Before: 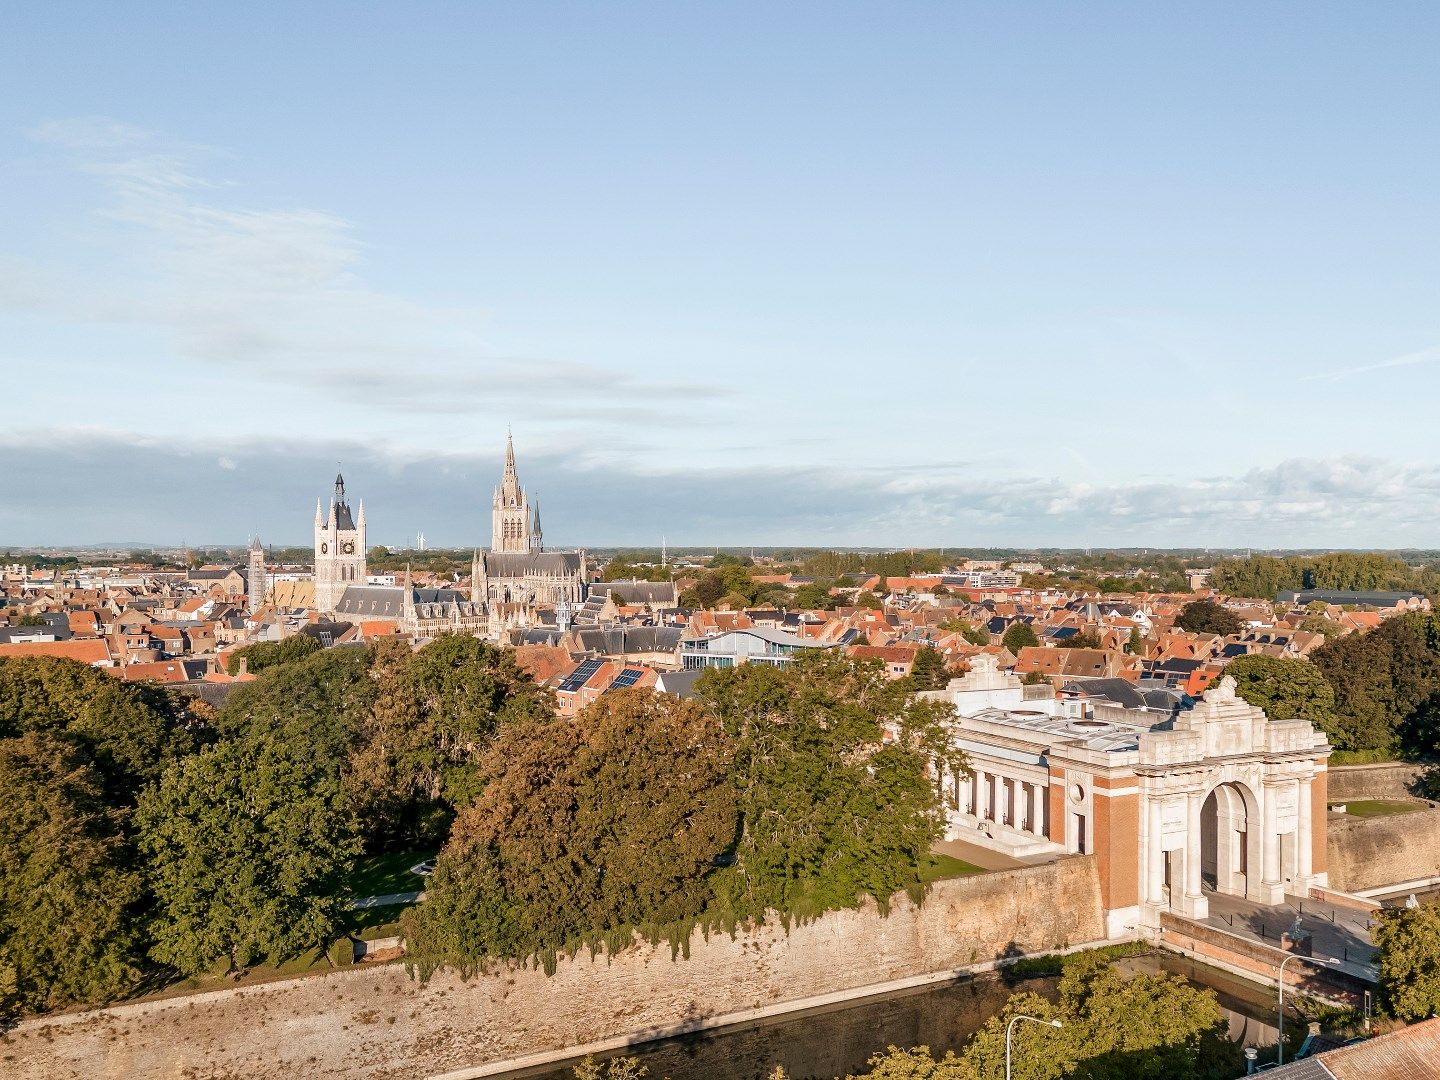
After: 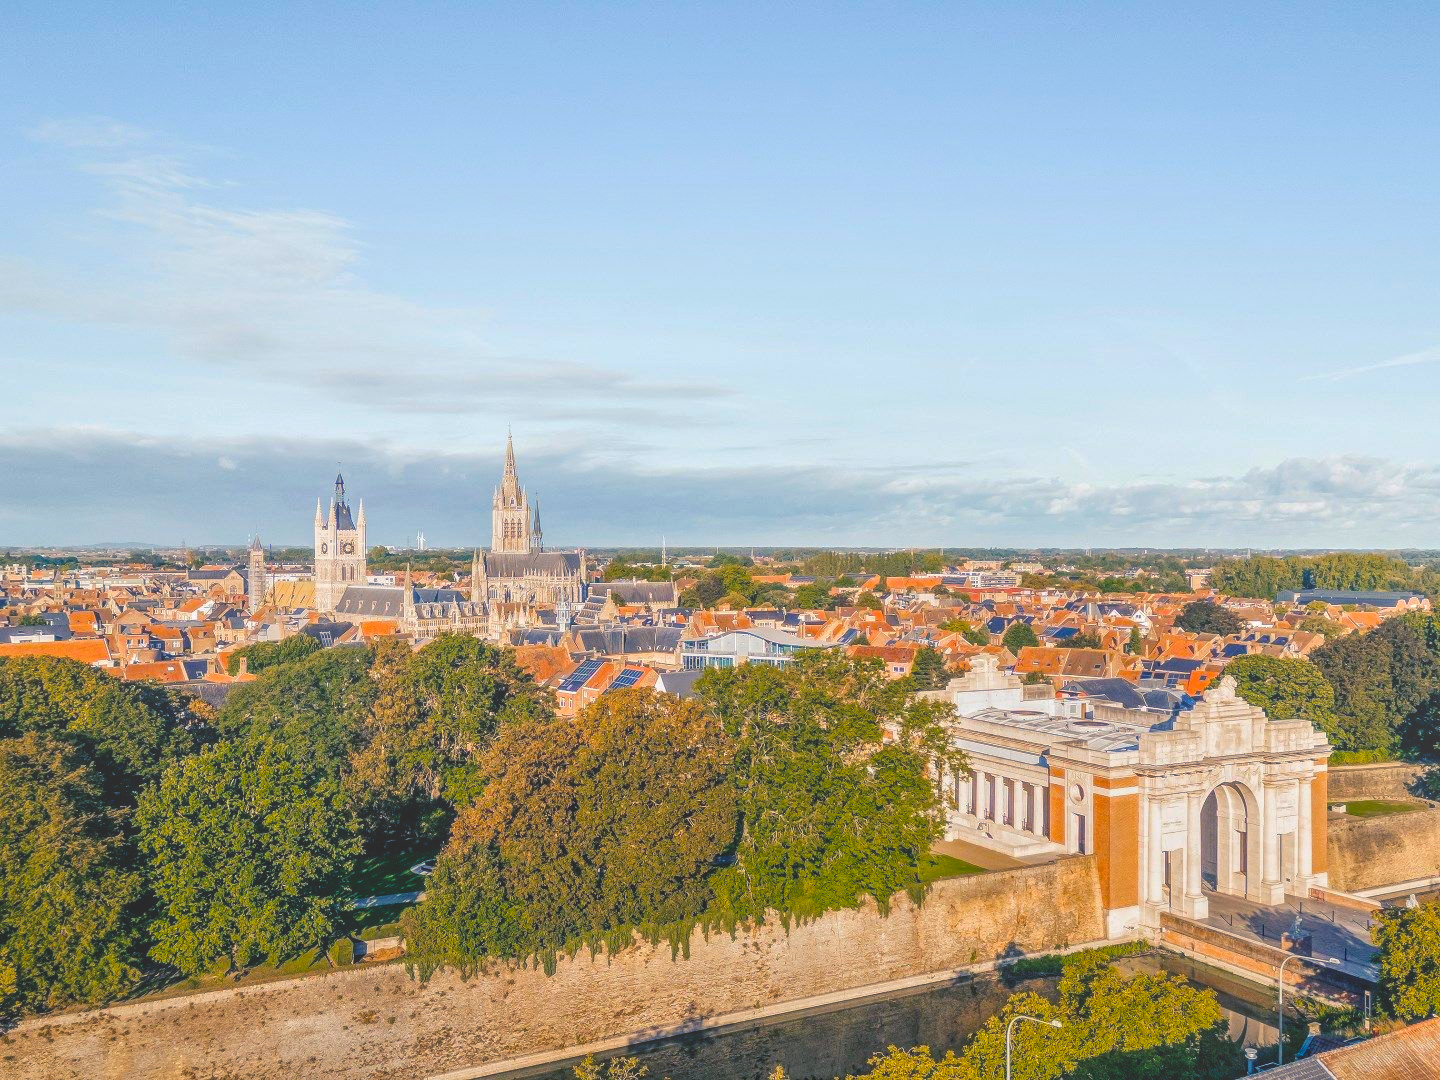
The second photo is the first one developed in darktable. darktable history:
local contrast: highlights 71%, shadows 9%, midtone range 0.191
color balance rgb: shadows lift › luminance -40.779%, shadows lift › chroma 13.78%, shadows lift › hue 259.87°, perceptual saturation grading › global saturation 41.538%, global vibrance 11.961%
